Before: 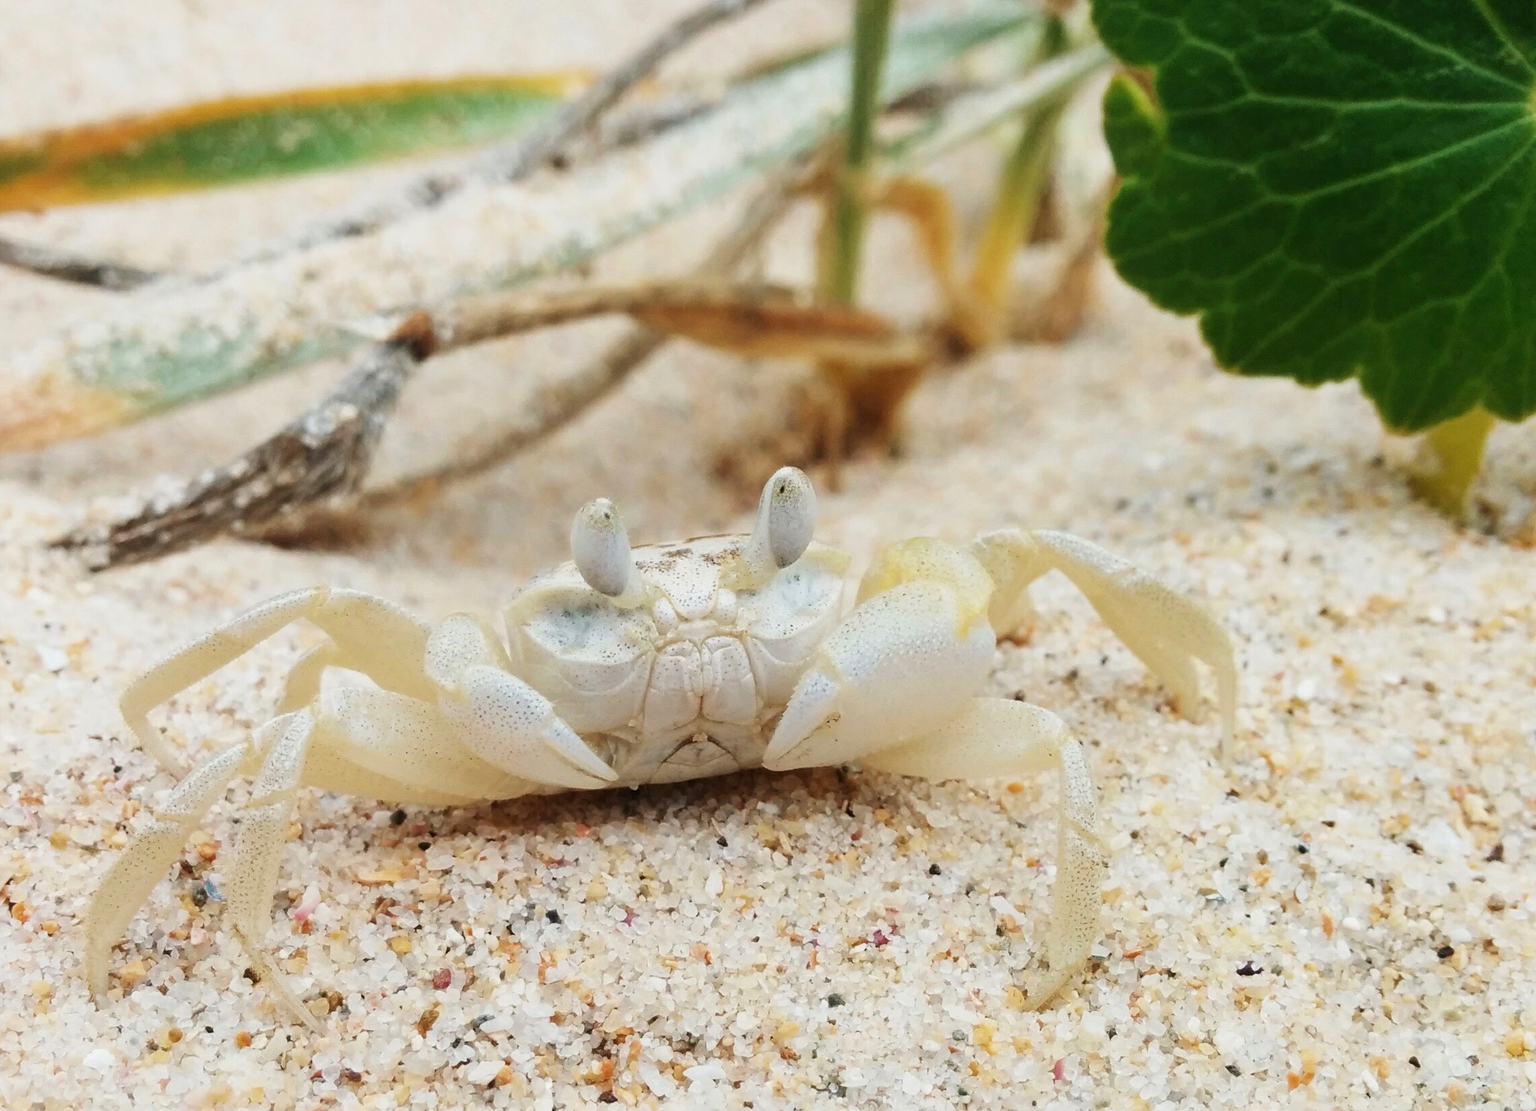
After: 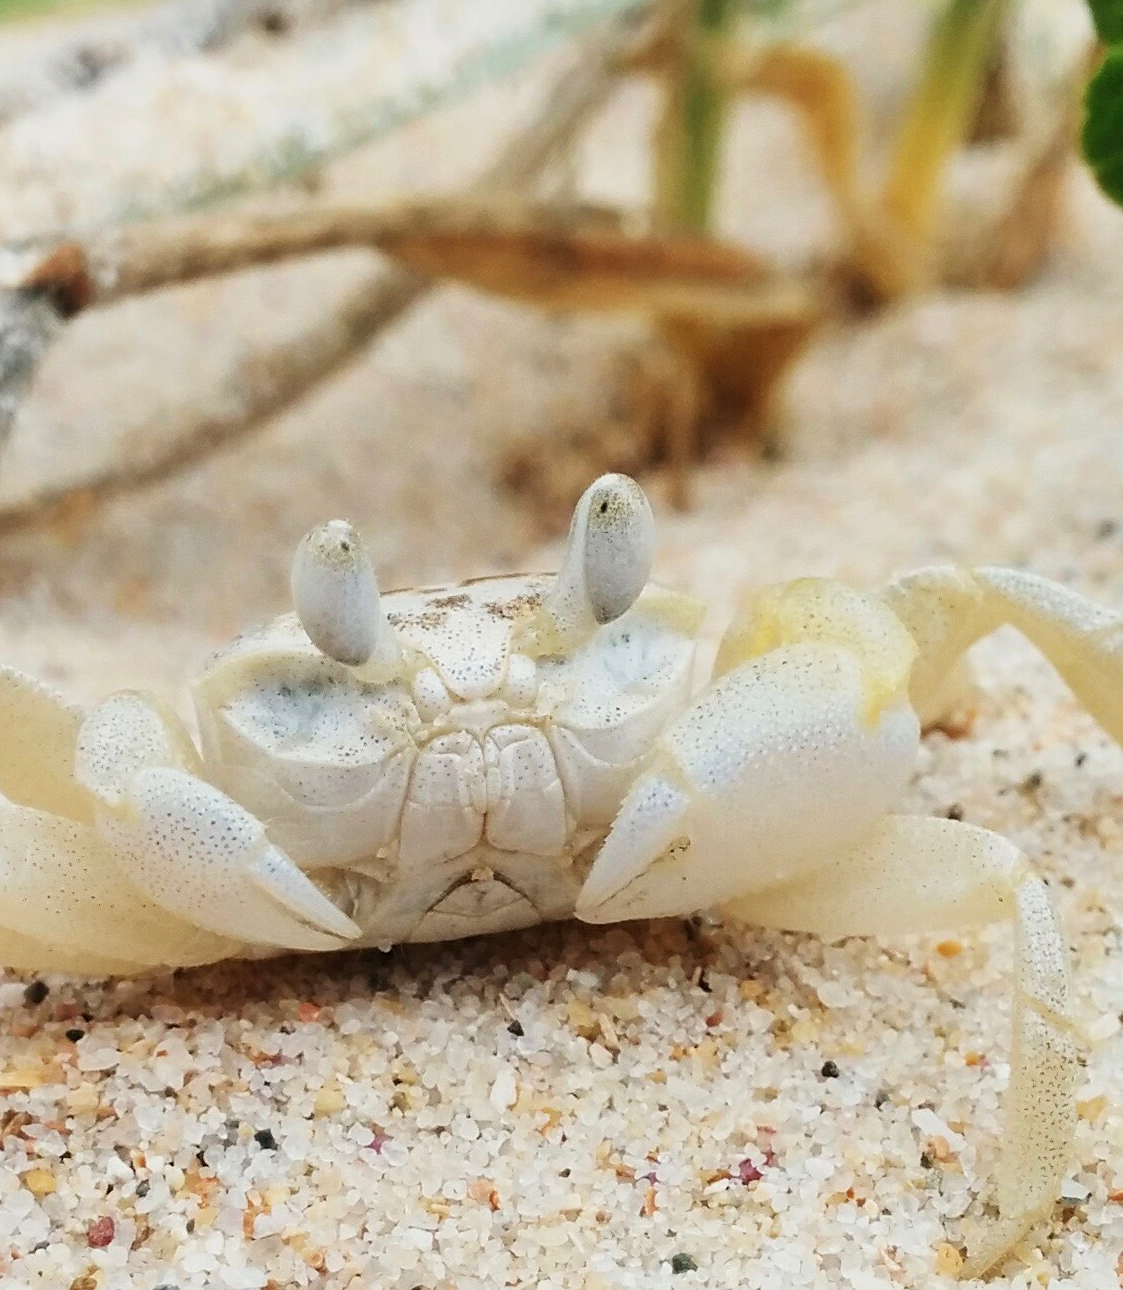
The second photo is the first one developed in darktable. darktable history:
sharpen: amount 0.2
tone equalizer: -8 EV 0.06 EV, smoothing diameter 25%, edges refinement/feathering 10, preserve details guided filter
crop and rotate: angle 0.02°, left 24.353%, top 13.219%, right 26.156%, bottom 8.224%
